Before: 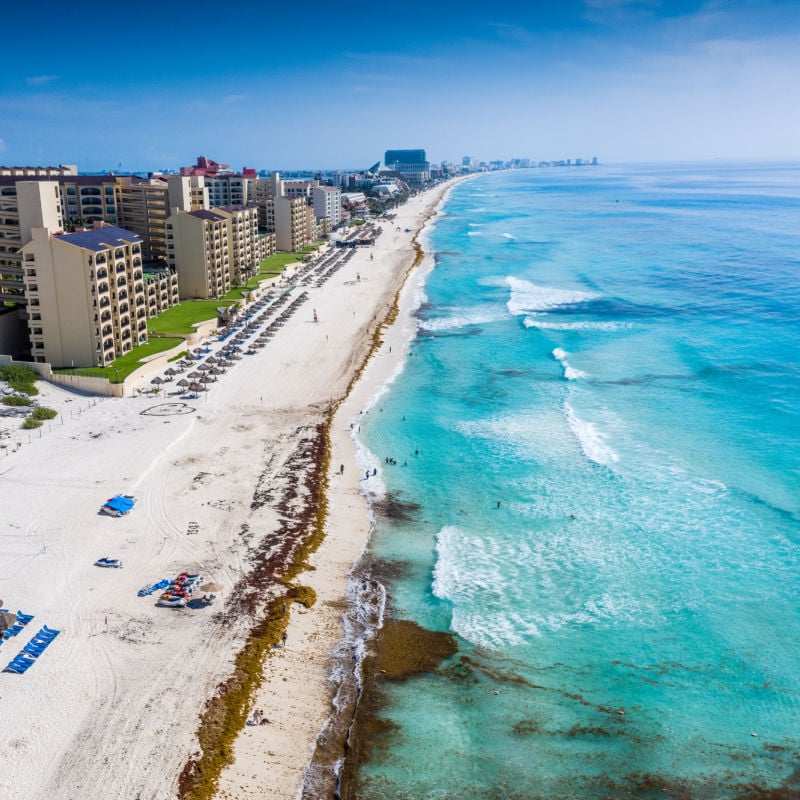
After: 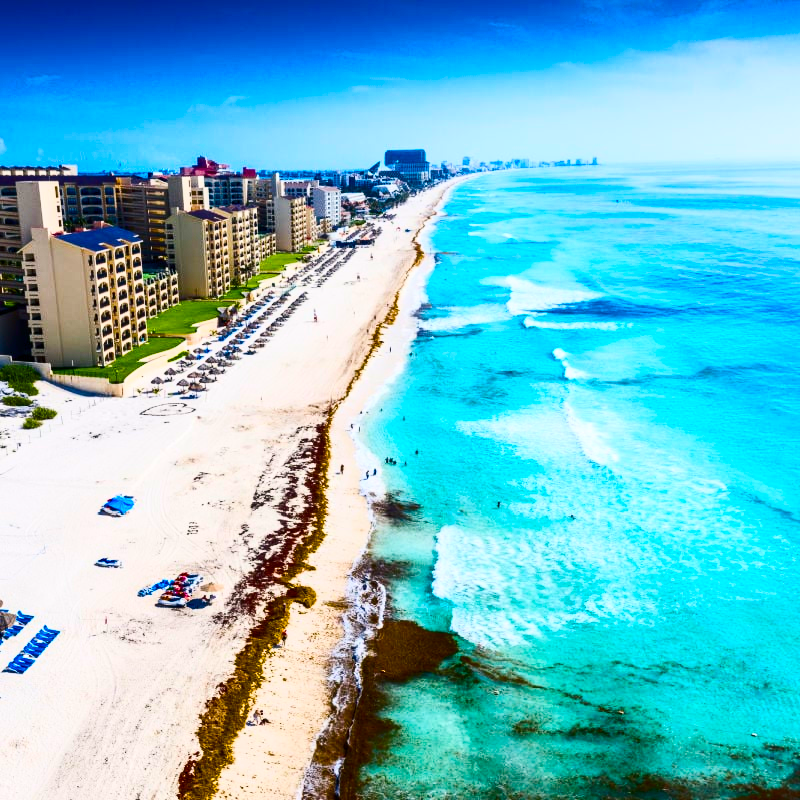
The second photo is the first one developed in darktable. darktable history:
contrast brightness saturation: contrast 0.41, brightness 0.055, saturation 0.26
color balance rgb: shadows lift › luminance -4.667%, shadows lift › chroma 1.165%, shadows lift › hue 218.6°, perceptual saturation grading › global saturation 40.454%, perceptual saturation grading › highlights -25.154%, perceptual saturation grading › mid-tones 34.666%, perceptual saturation grading › shadows 36.093%, global vibrance 20%
